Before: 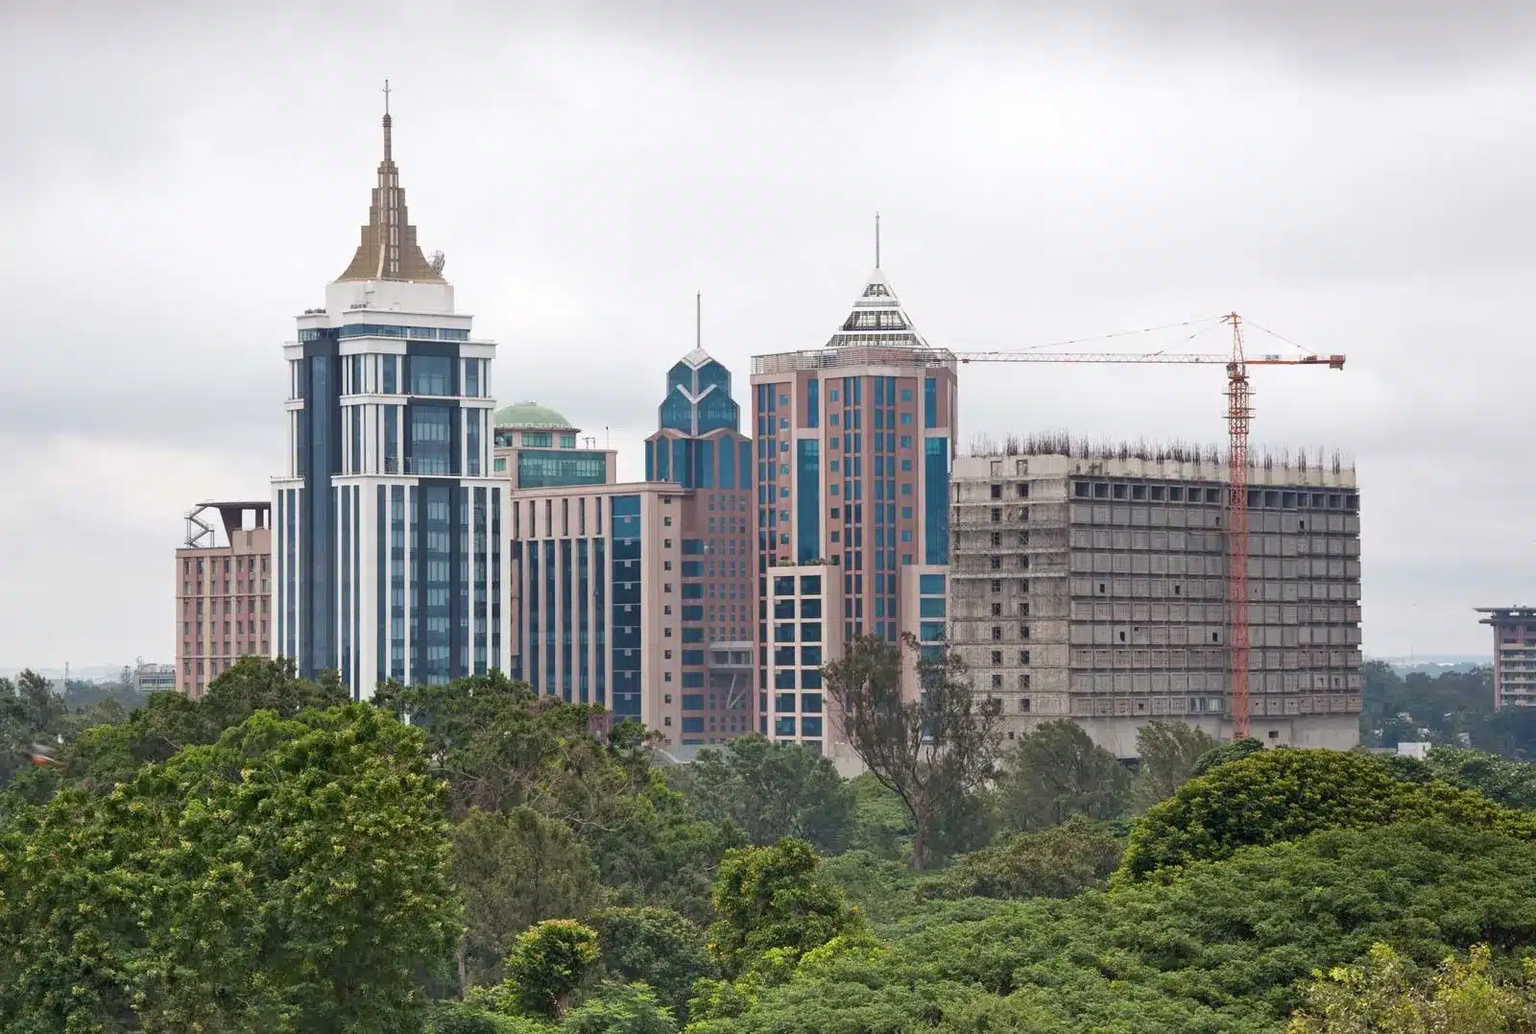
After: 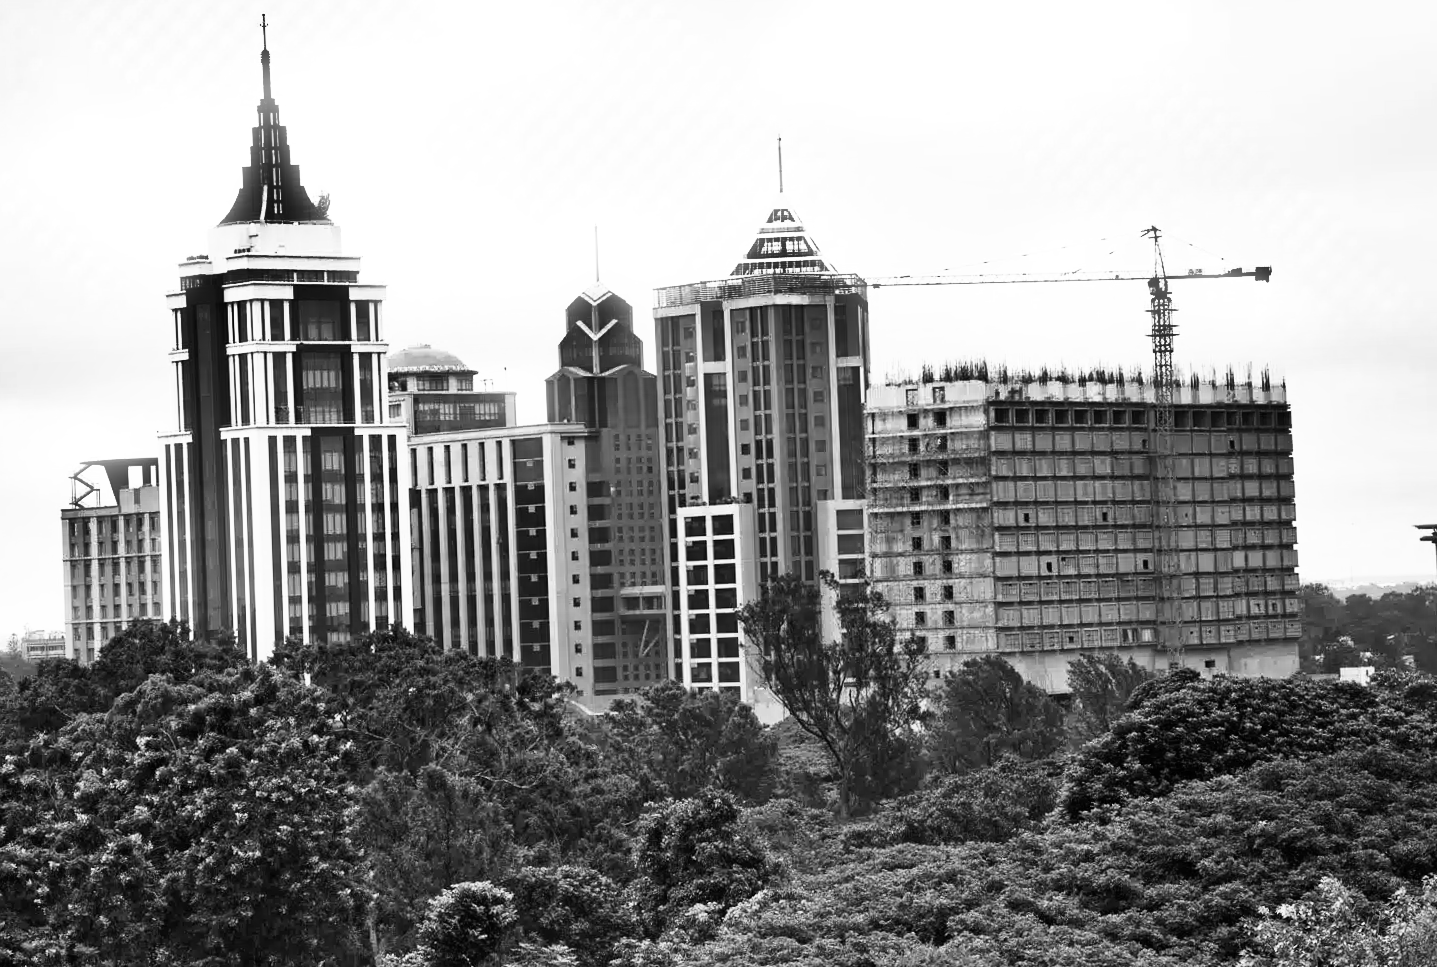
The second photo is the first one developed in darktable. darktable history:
crop and rotate: angle 1.96°, left 5.673%, top 5.673%
tone curve: curves: ch0 [(0, 0) (0.003, 0.011) (0.011, 0.02) (0.025, 0.032) (0.044, 0.046) (0.069, 0.071) (0.1, 0.107) (0.136, 0.144) (0.177, 0.189) (0.224, 0.244) (0.277, 0.309) (0.335, 0.398) (0.399, 0.477) (0.468, 0.583) (0.543, 0.675) (0.623, 0.772) (0.709, 0.855) (0.801, 0.926) (0.898, 0.979) (1, 1)], preserve colors none
filmic rgb: white relative exposure 2.34 EV, hardness 6.59
bloom: size 3%, threshold 100%, strength 0%
monochrome: size 1
contrast brightness saturation: contrast 0.07, brightness -0.14, saturation 0.11
shadows and highlights: shadows 20.91, highlights -82.73, soften with gaussian
